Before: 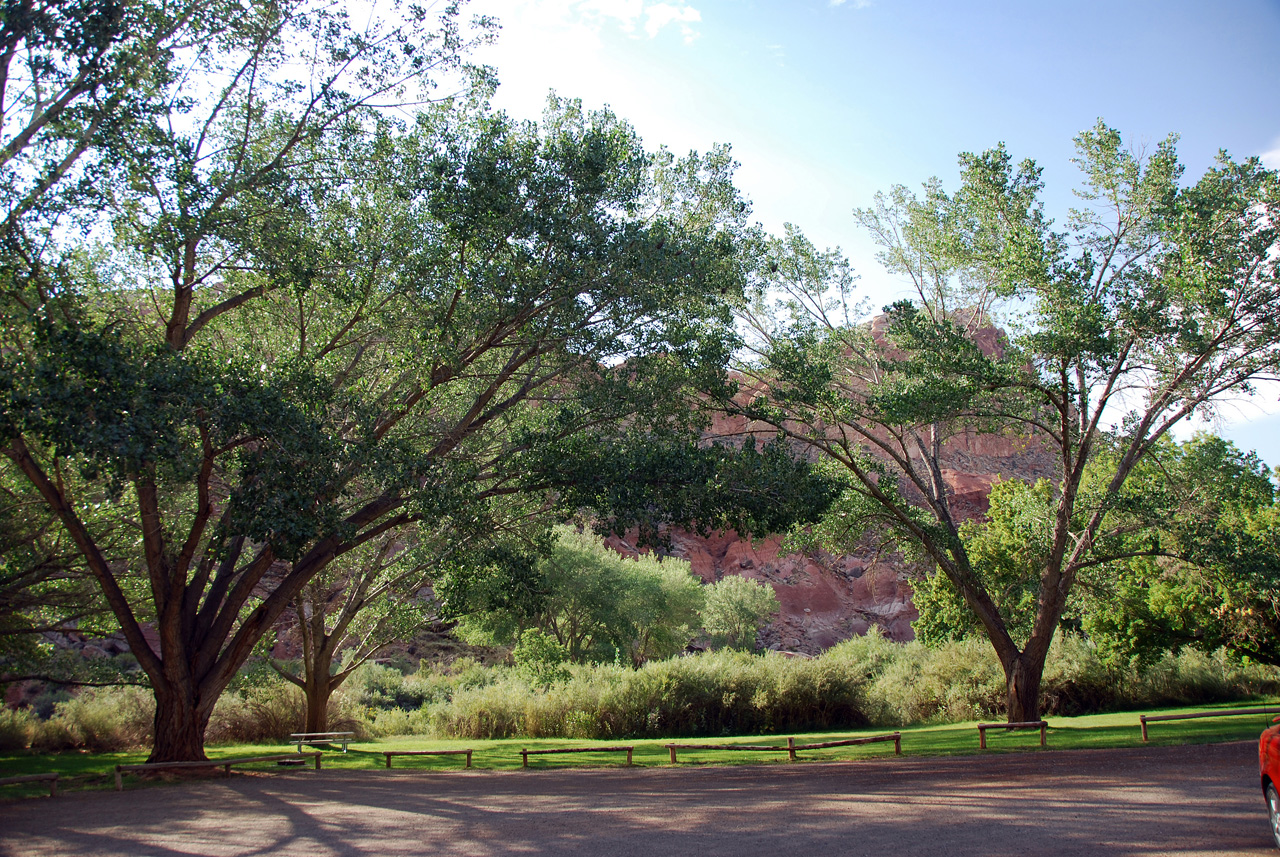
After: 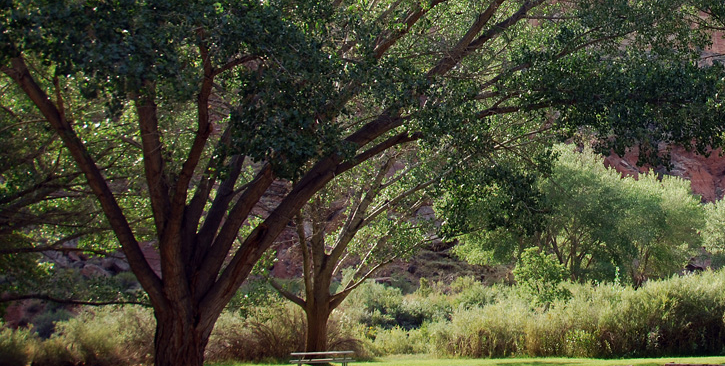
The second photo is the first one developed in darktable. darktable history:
crop: top 44.531%, right 43.32%, bottom 12.724%
